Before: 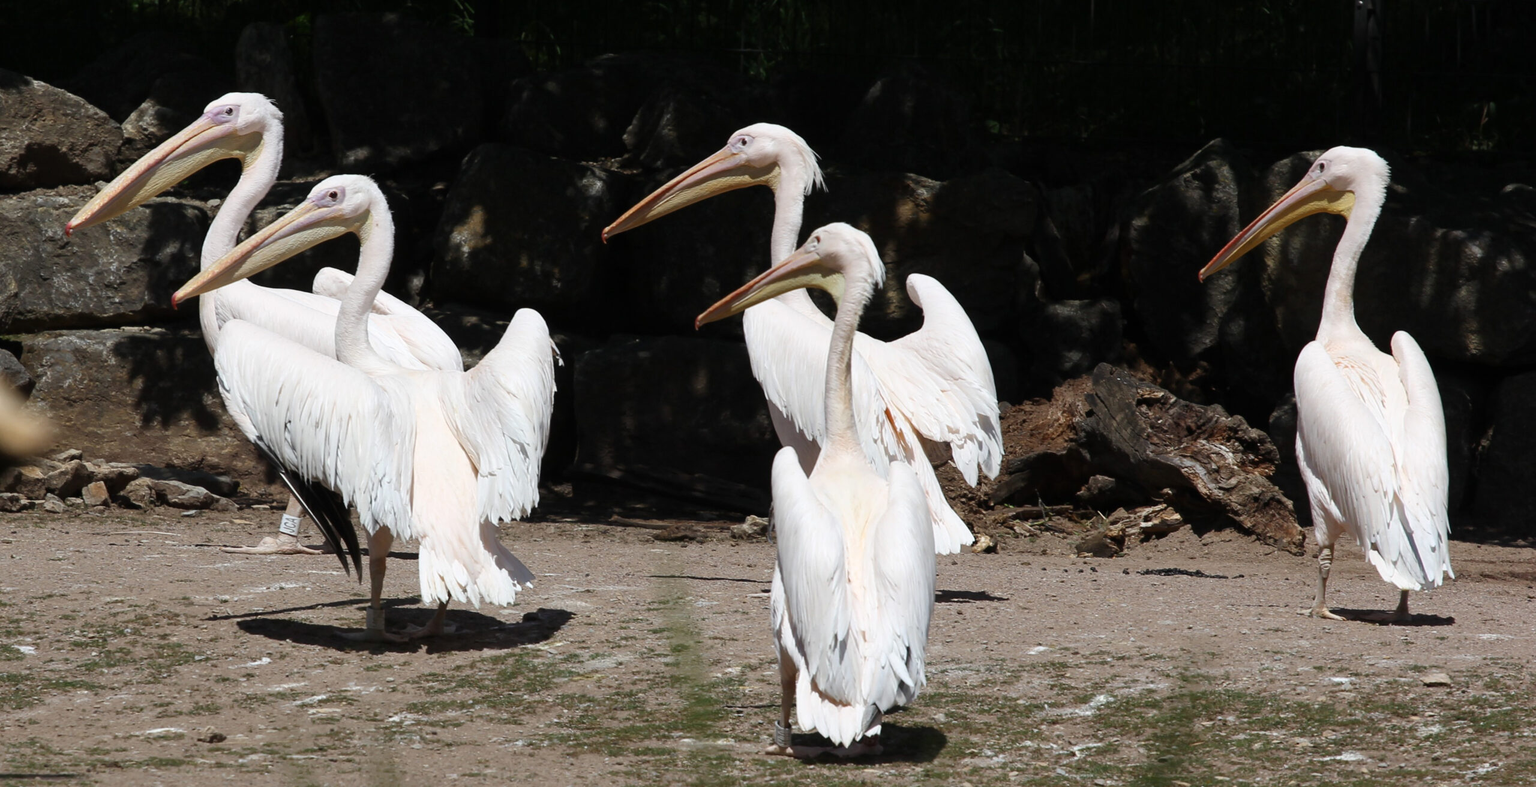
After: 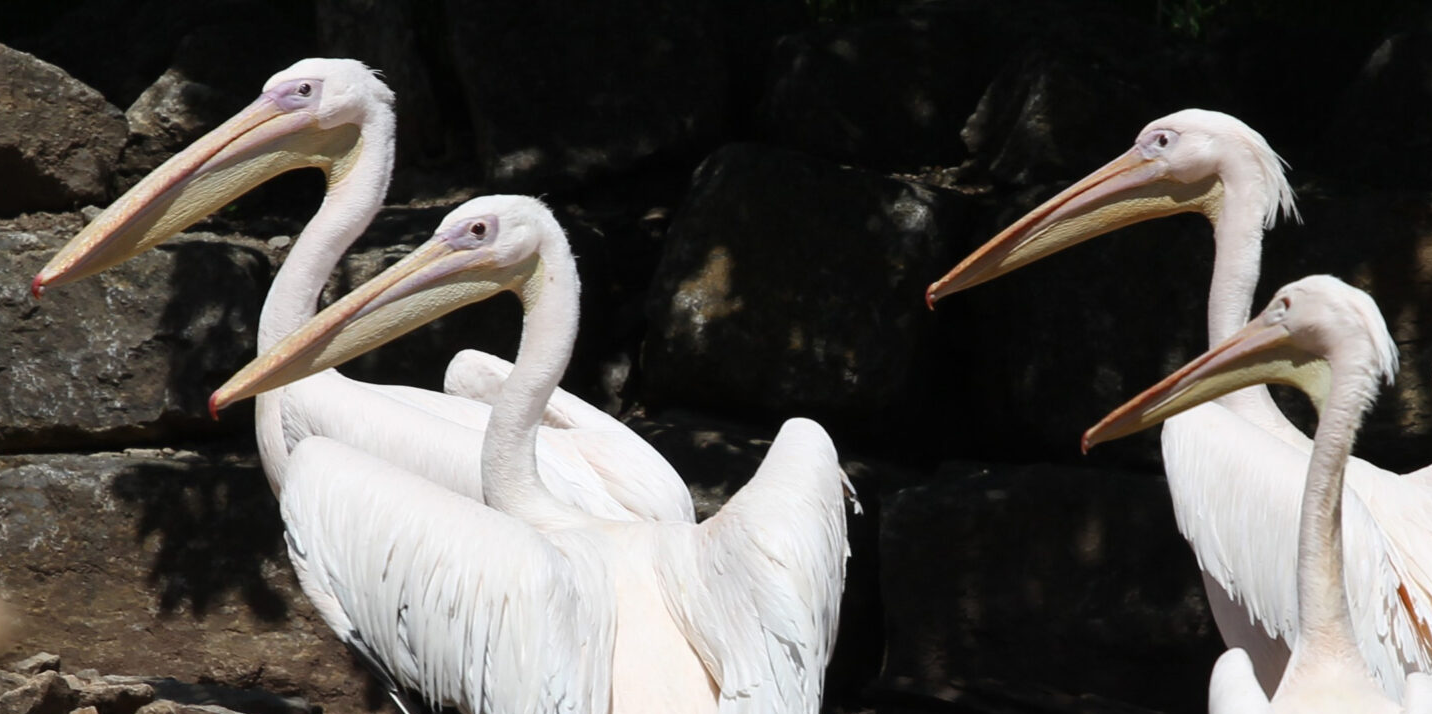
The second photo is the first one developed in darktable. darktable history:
crop and rotate: left 3.043%, top 7.461%, right 40.987%, bottom 38.055%
